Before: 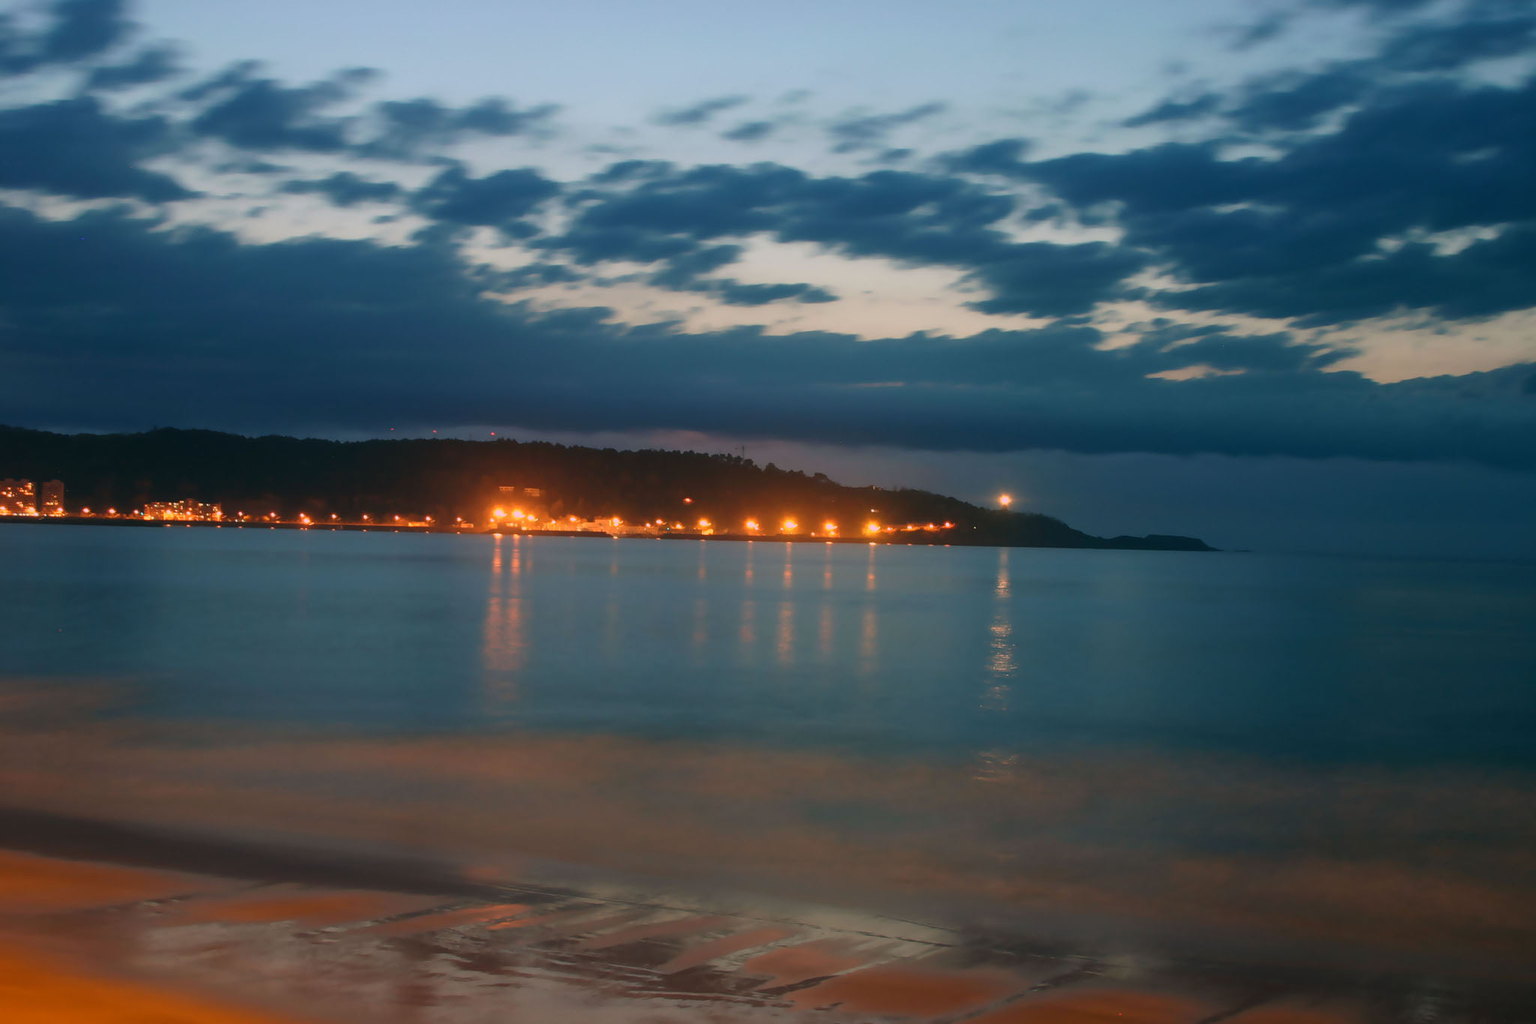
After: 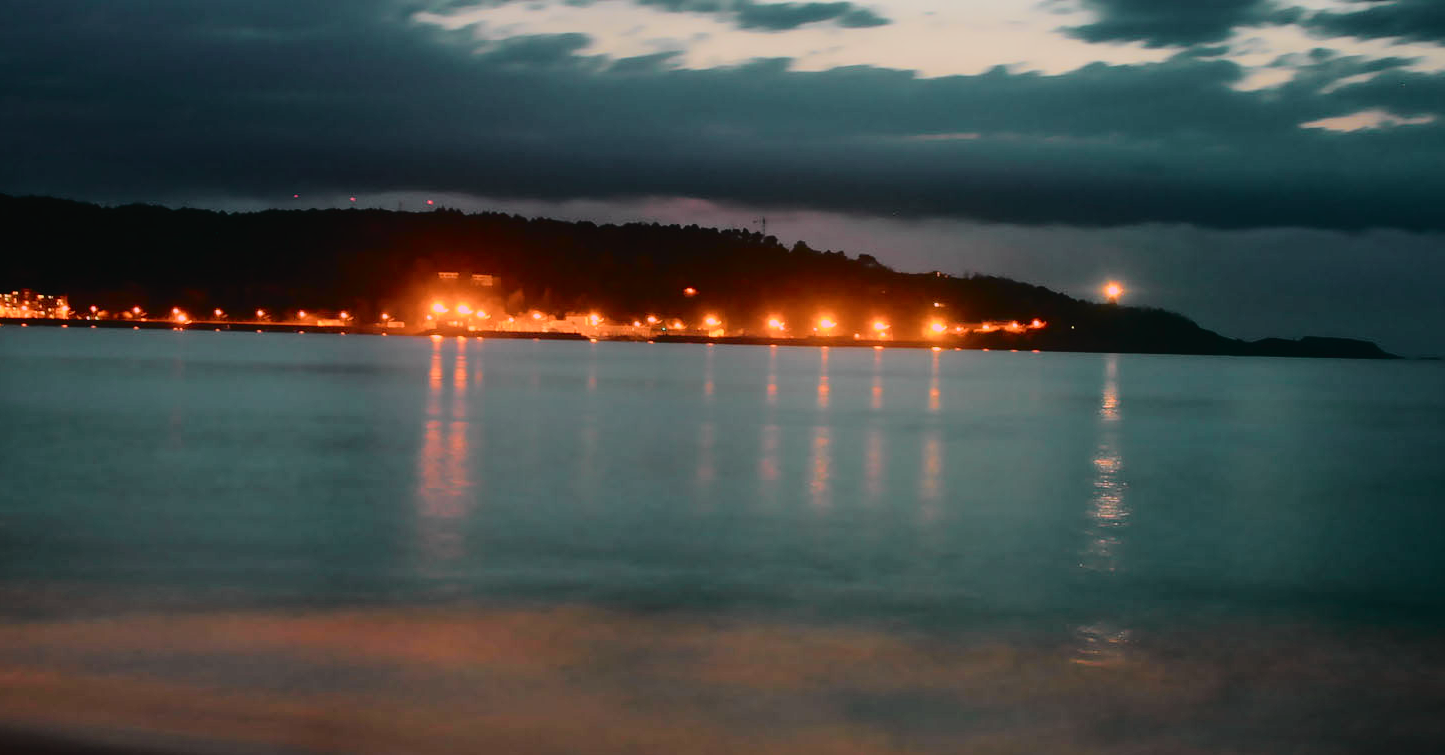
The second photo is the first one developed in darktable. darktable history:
crop: left 11.123%, top 27.61%, right 18.3%, bottom 17.034%
filmic rgb: black relative exposure -7.65 EV, white relative exposure 4.56 EV, hardness 3.61
tone curve: curves: ch0 [(0, 0.014) (0.17, 0.099) (0.392, 0.438) (0.725, 0.828) (0.872, 0.918) (1, 0.981)]; ch1 [(0, 0) (0.402, 0.36) (0.489, 0.491) (0.5, 0.503) (0.515, 0.52) (0.545, 0.574) (0.615, 0.662) (0.701, 0.725) (1, 1)]; ch2 [(0, 0) (0.42, 0.458) (0.485, 0.499) (0.503, 0.503) (0.531, 0.542) (0.561, 0.594) (0.644, 0.694) (0.717, 0.753) (1, 0.991)], color space Lab, independent channels
